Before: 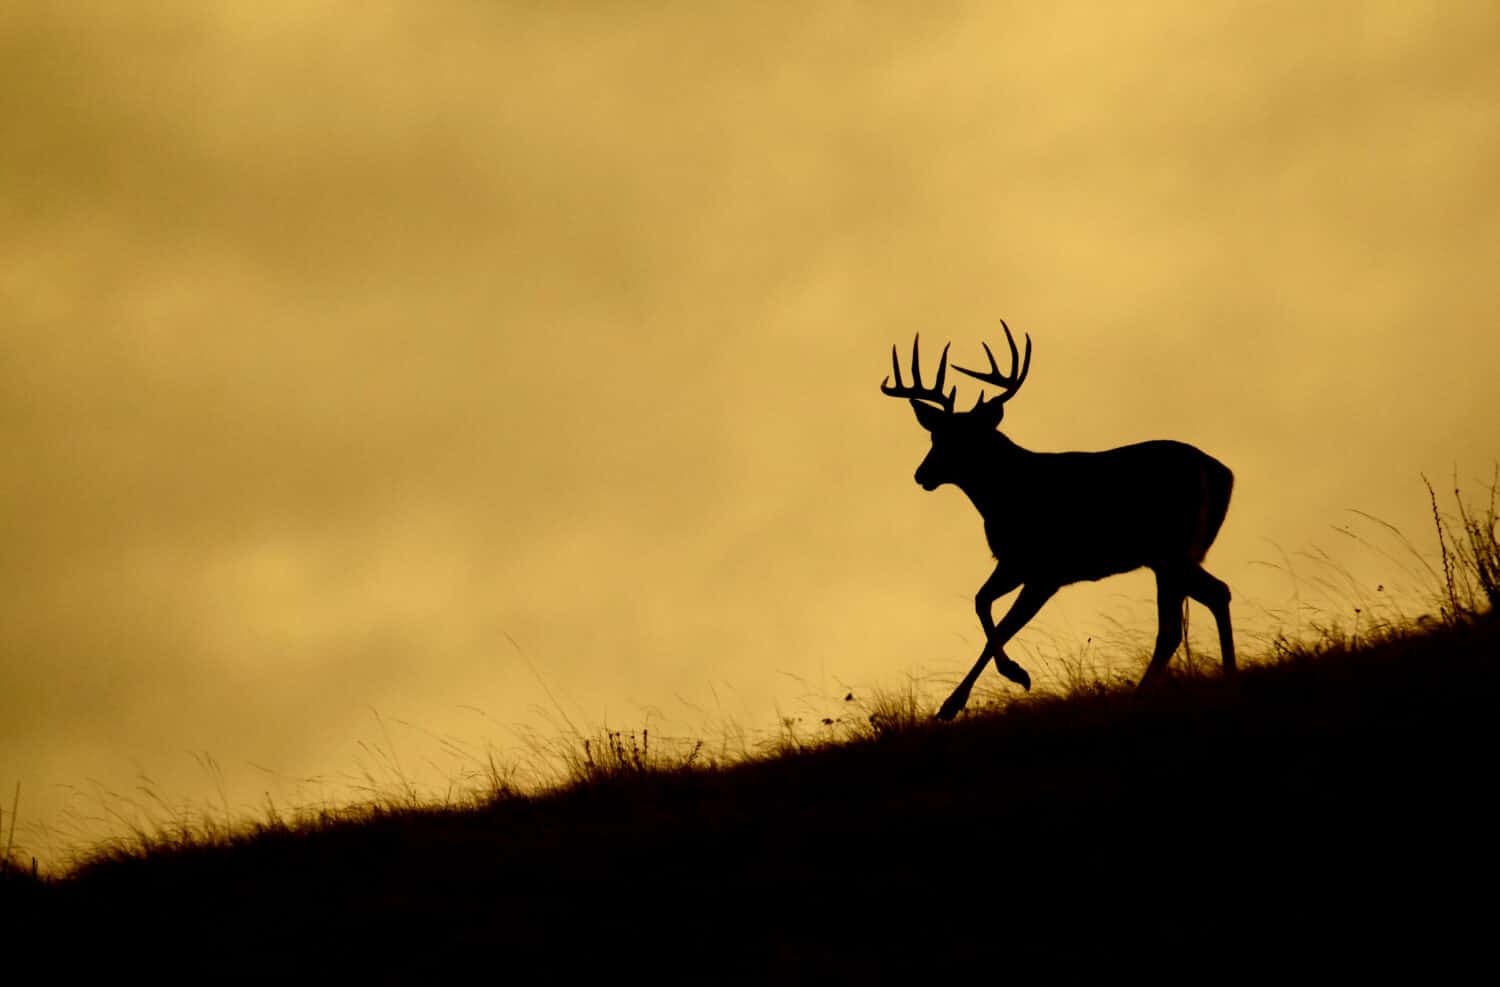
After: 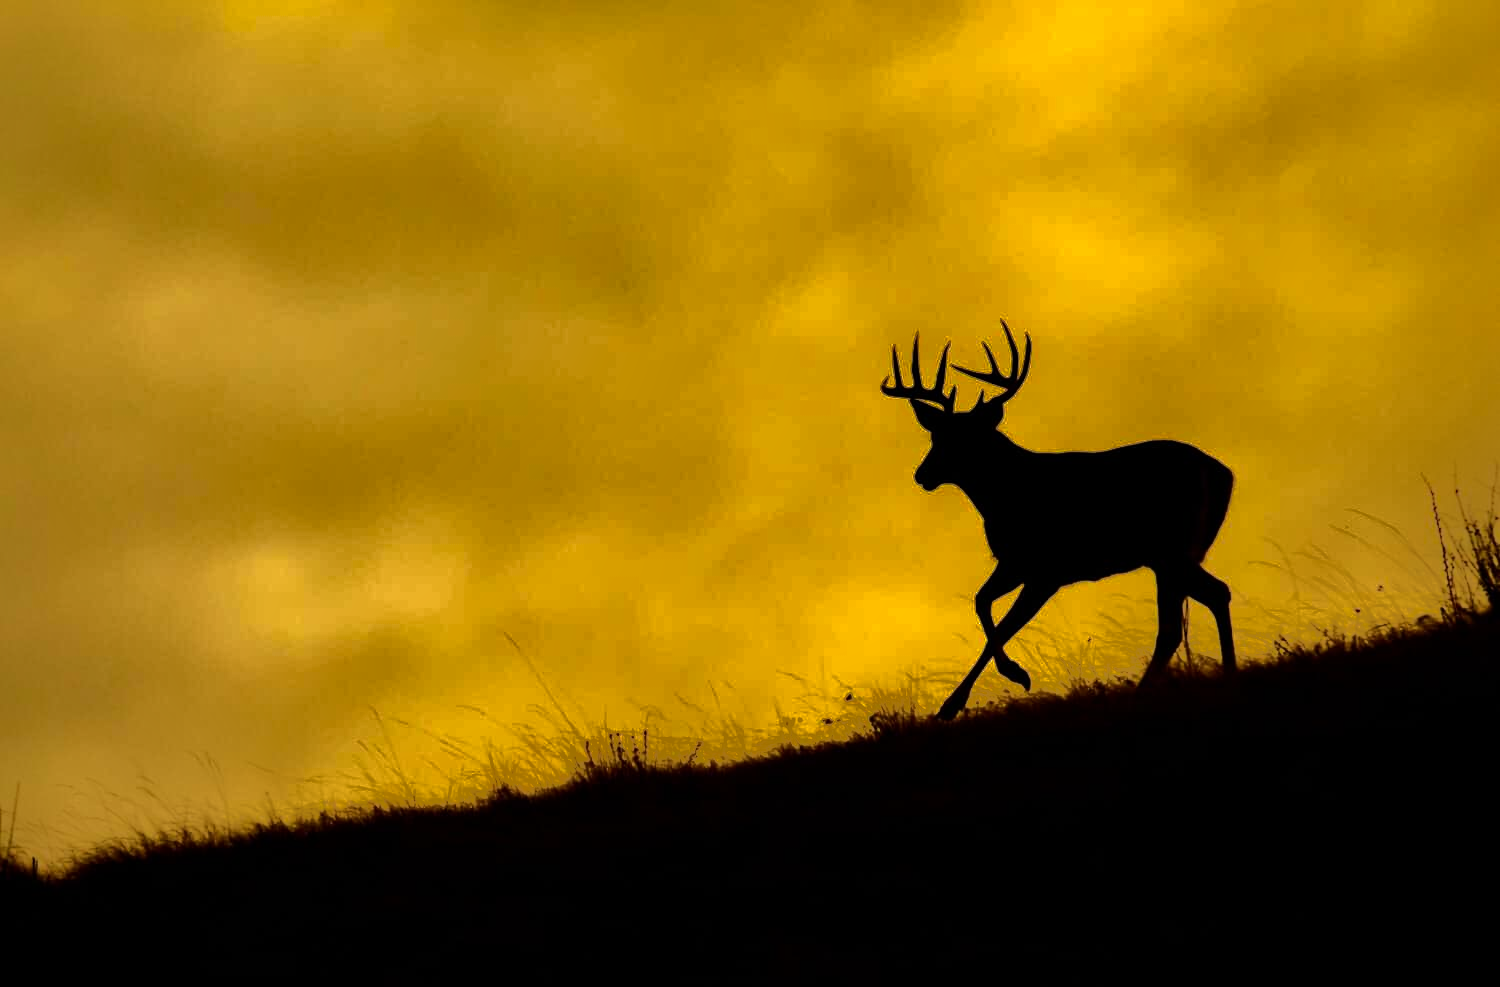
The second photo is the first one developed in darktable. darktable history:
shadows and highlights: shadows -18.65, highlights -73.63
tone equalizer: -8 EV -0.783 EV, -7 EV -0.71 EV, -6 EV -0.6 EV, -5 EV -0.365 EV, -3 EV 0.381 EV, -2 EV 0.6 EV, -1 EV 0.69 EV, +0 EV 0.739 EV, smoothing diameter 2.18%, edges refinement/feathering 22.61, mask exposure compensation -1.57 EV, filter diffusion 5
